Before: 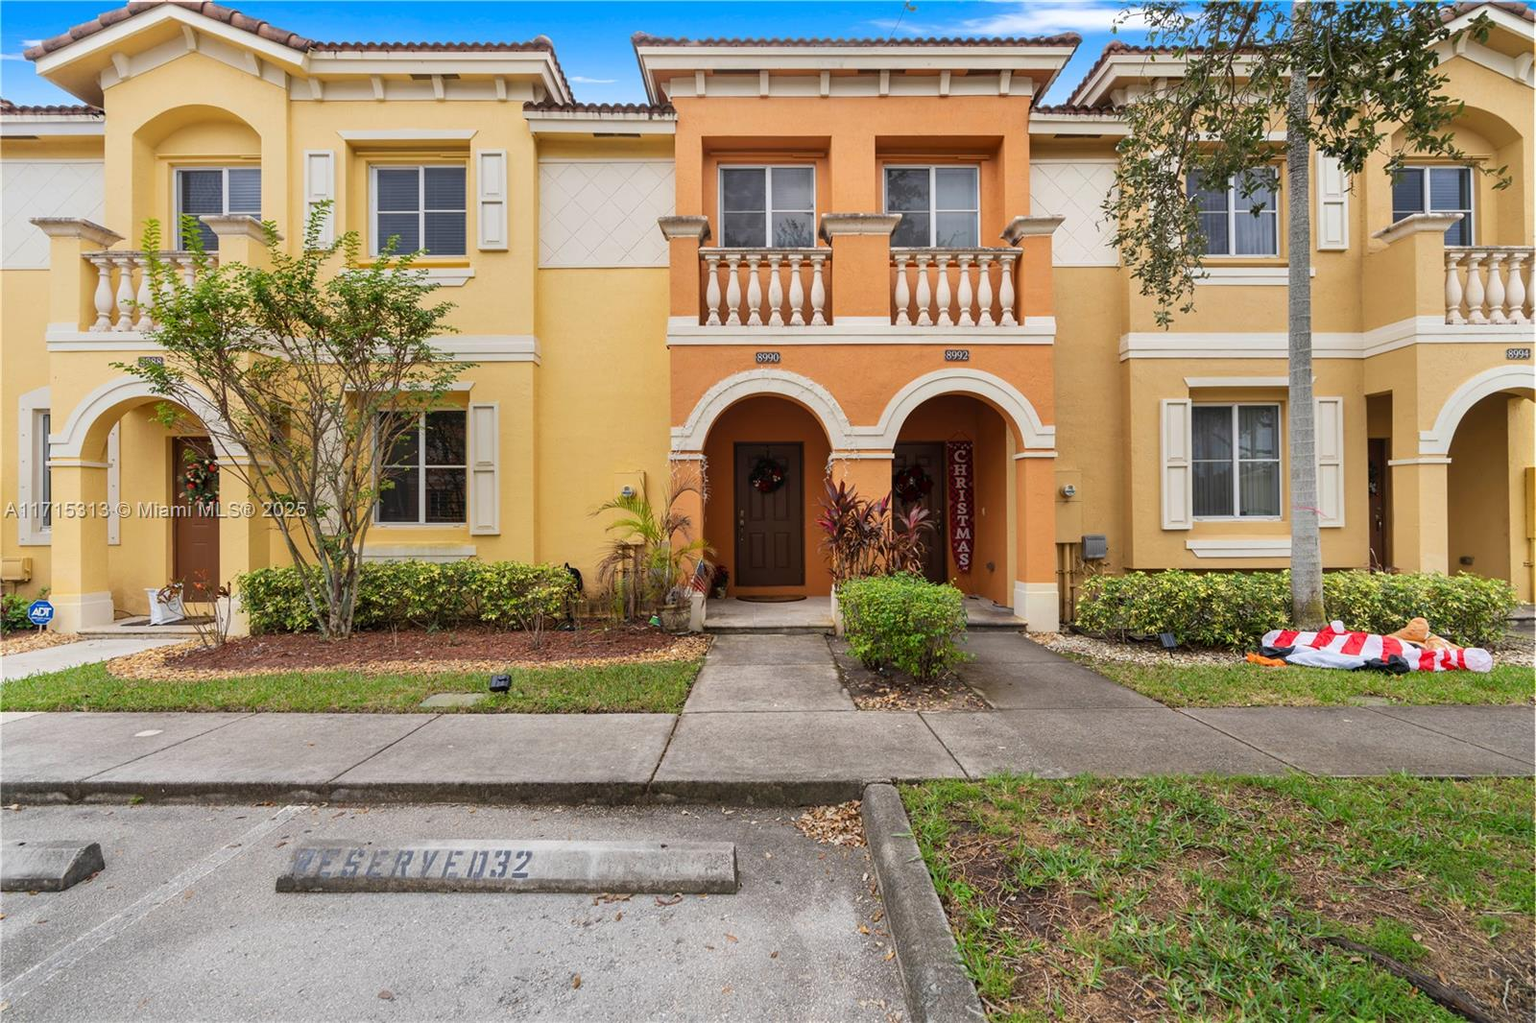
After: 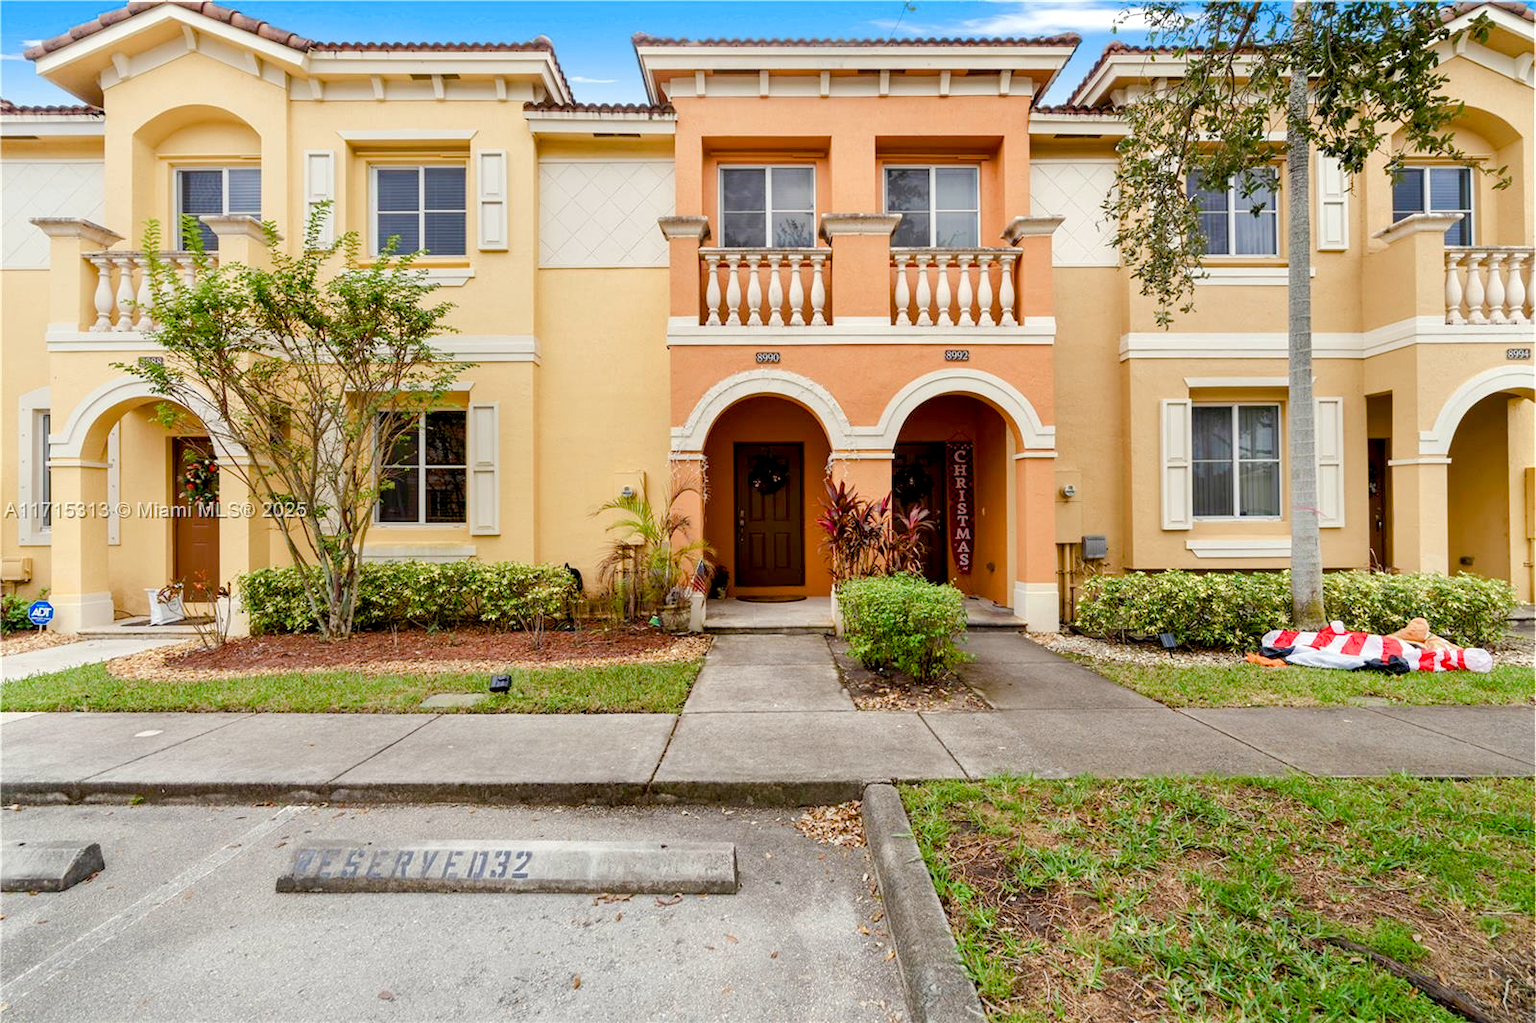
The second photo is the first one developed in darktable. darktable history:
exposure: black level correction 0.01, exposure 0.114 EV, compensate highlight preservation false
color balance rgb: highlights gain › luminance 7.59%, highlights gain › chroma 1.884%, highlights gain › hue 92.67°, linear chroma grading › shadows 31.921%, linear chroma grading › global chroma -2.253%, linear chroma grading › mid-tones 3.886%, perceptual saturation grading › global saturation -10.334%, perceptual saturation grading › highlights -27.109%, perceptual saturation grading › shadows 21.664%, perceptual brilliance grading › mid-tones 10.45%, perceptual brilliance grading › shadows 15.613%
